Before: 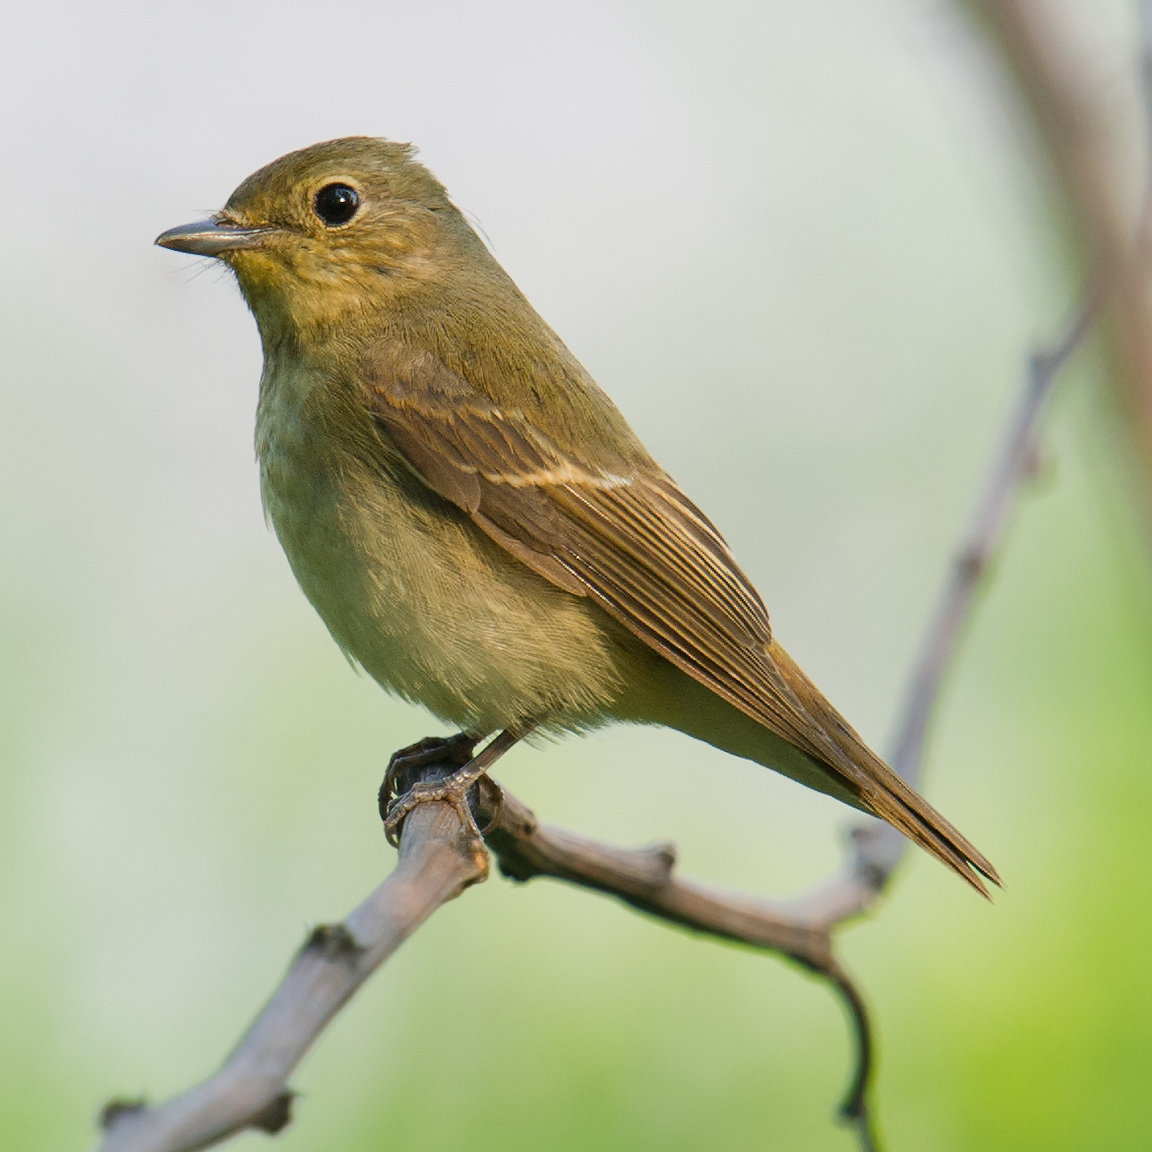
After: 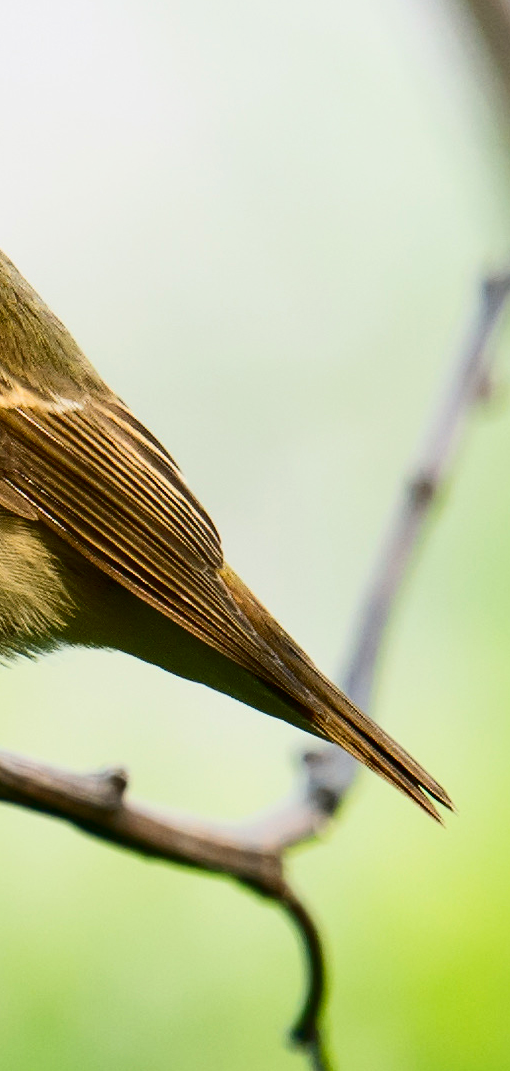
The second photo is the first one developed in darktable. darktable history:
crop: left 47.628%, top 6.643%, right 7.874%
contrast brightness saturation: contrast 0.32, brightness -0.08, saturation 0.17
